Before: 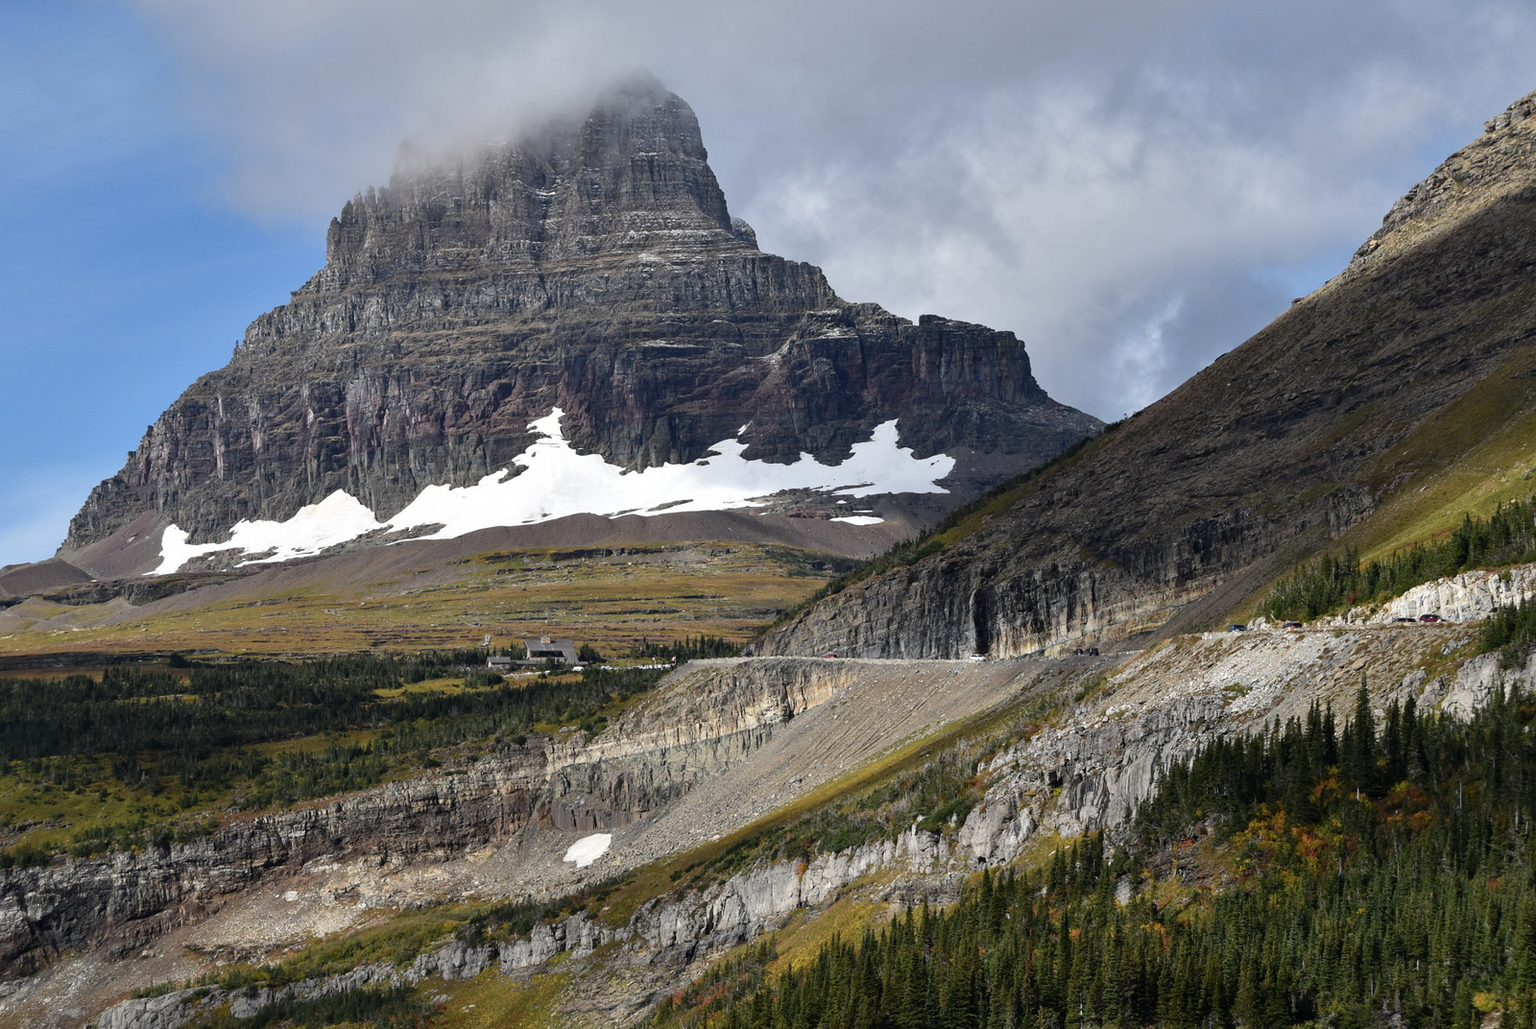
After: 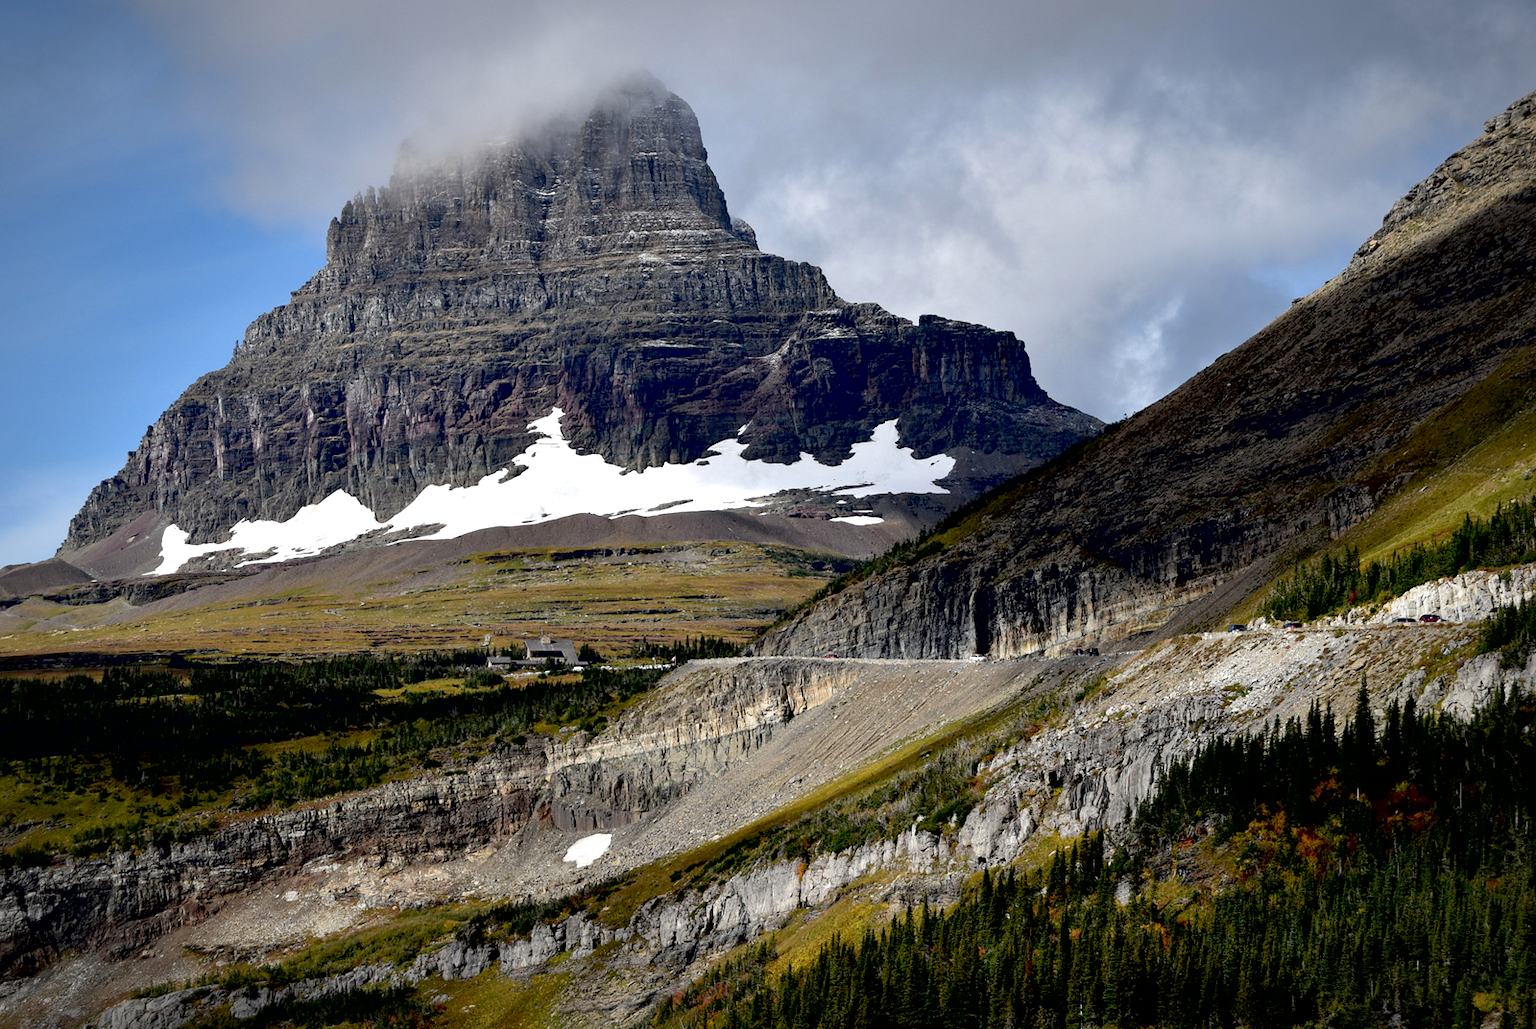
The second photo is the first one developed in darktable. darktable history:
vignetting: saturation -0.026, automatic ratio true, unbound false
exposure: black level correction 0.025, exposure 0.183 EV, compensate exposure bias true, compensate highlight preservation false
